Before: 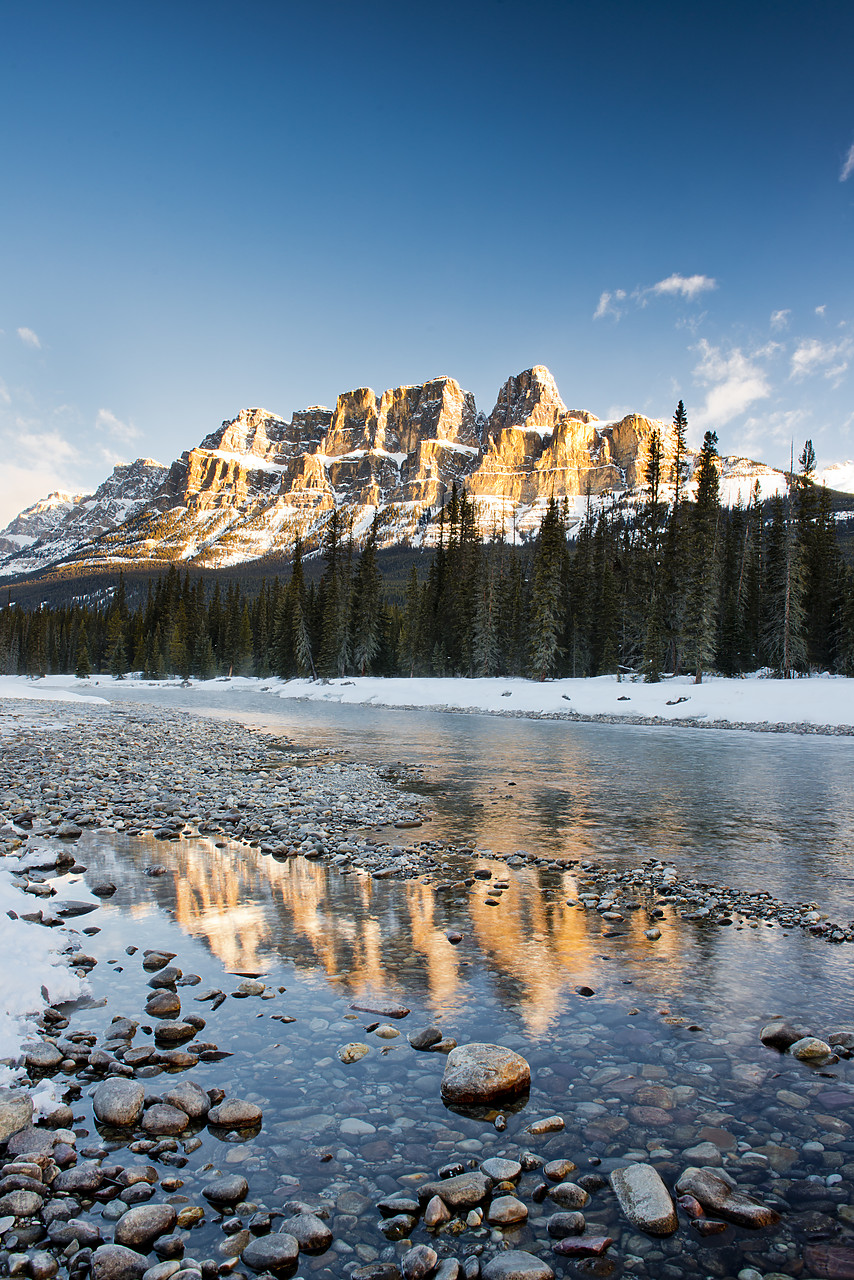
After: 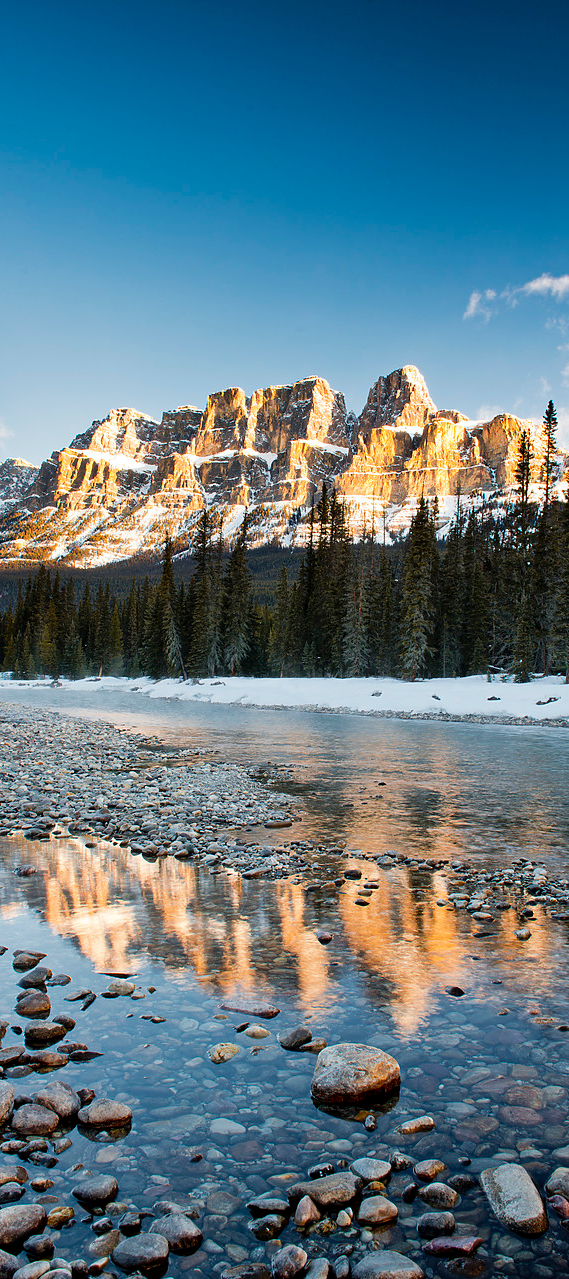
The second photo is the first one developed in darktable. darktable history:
crop and rotate: left 15.436%, right 17.852%
